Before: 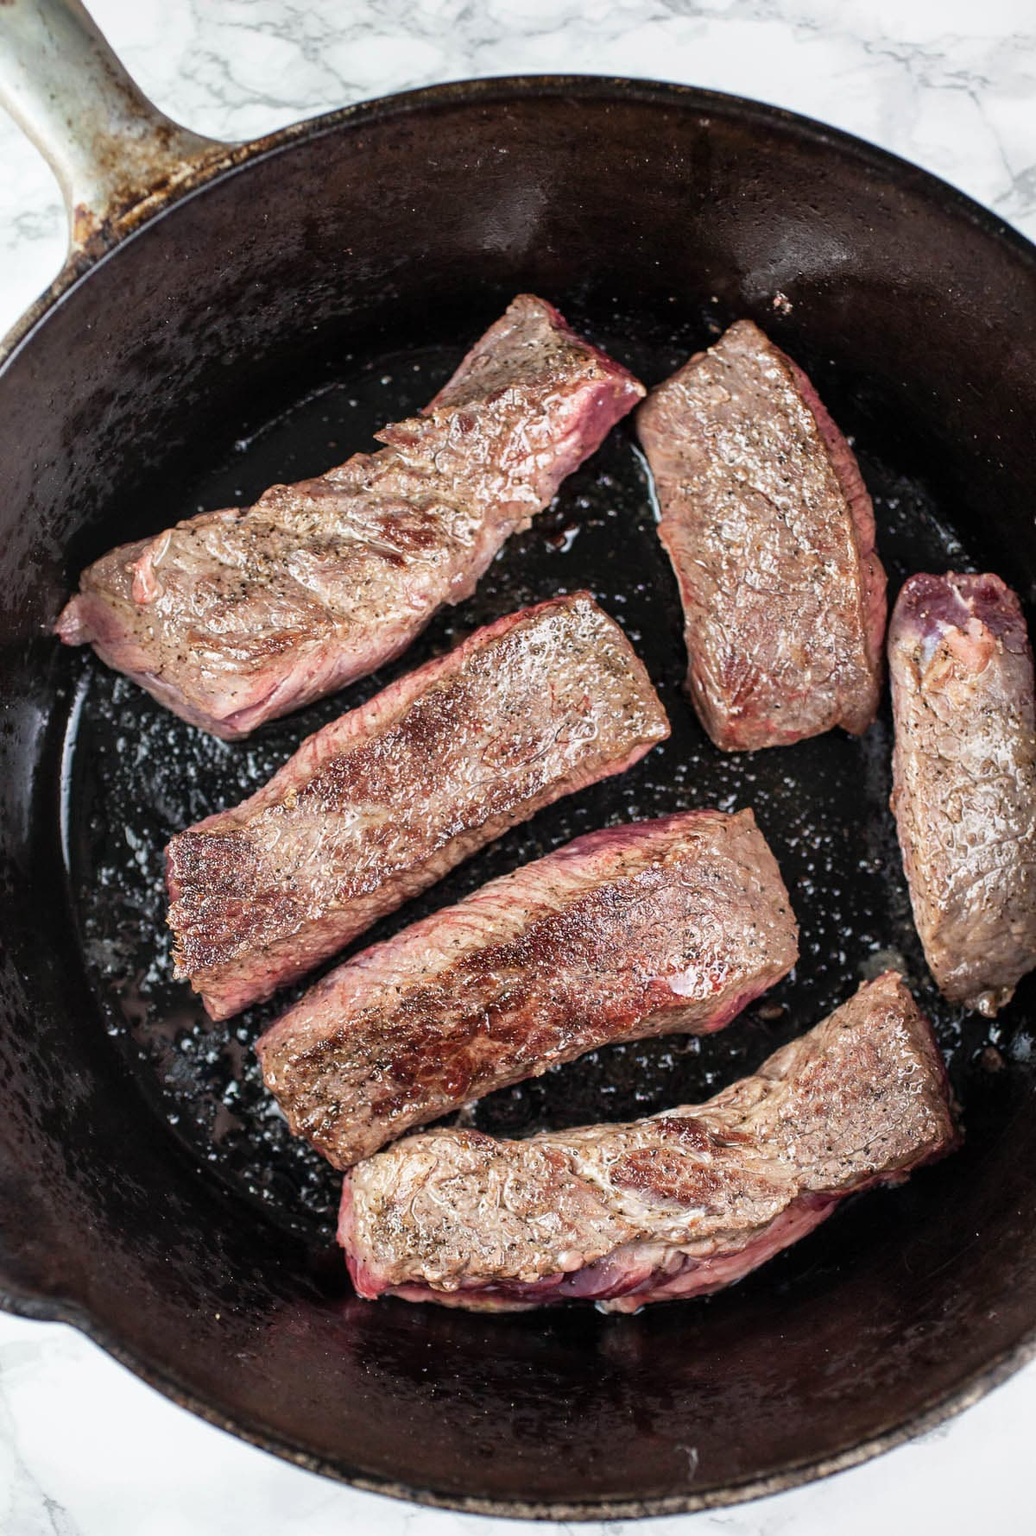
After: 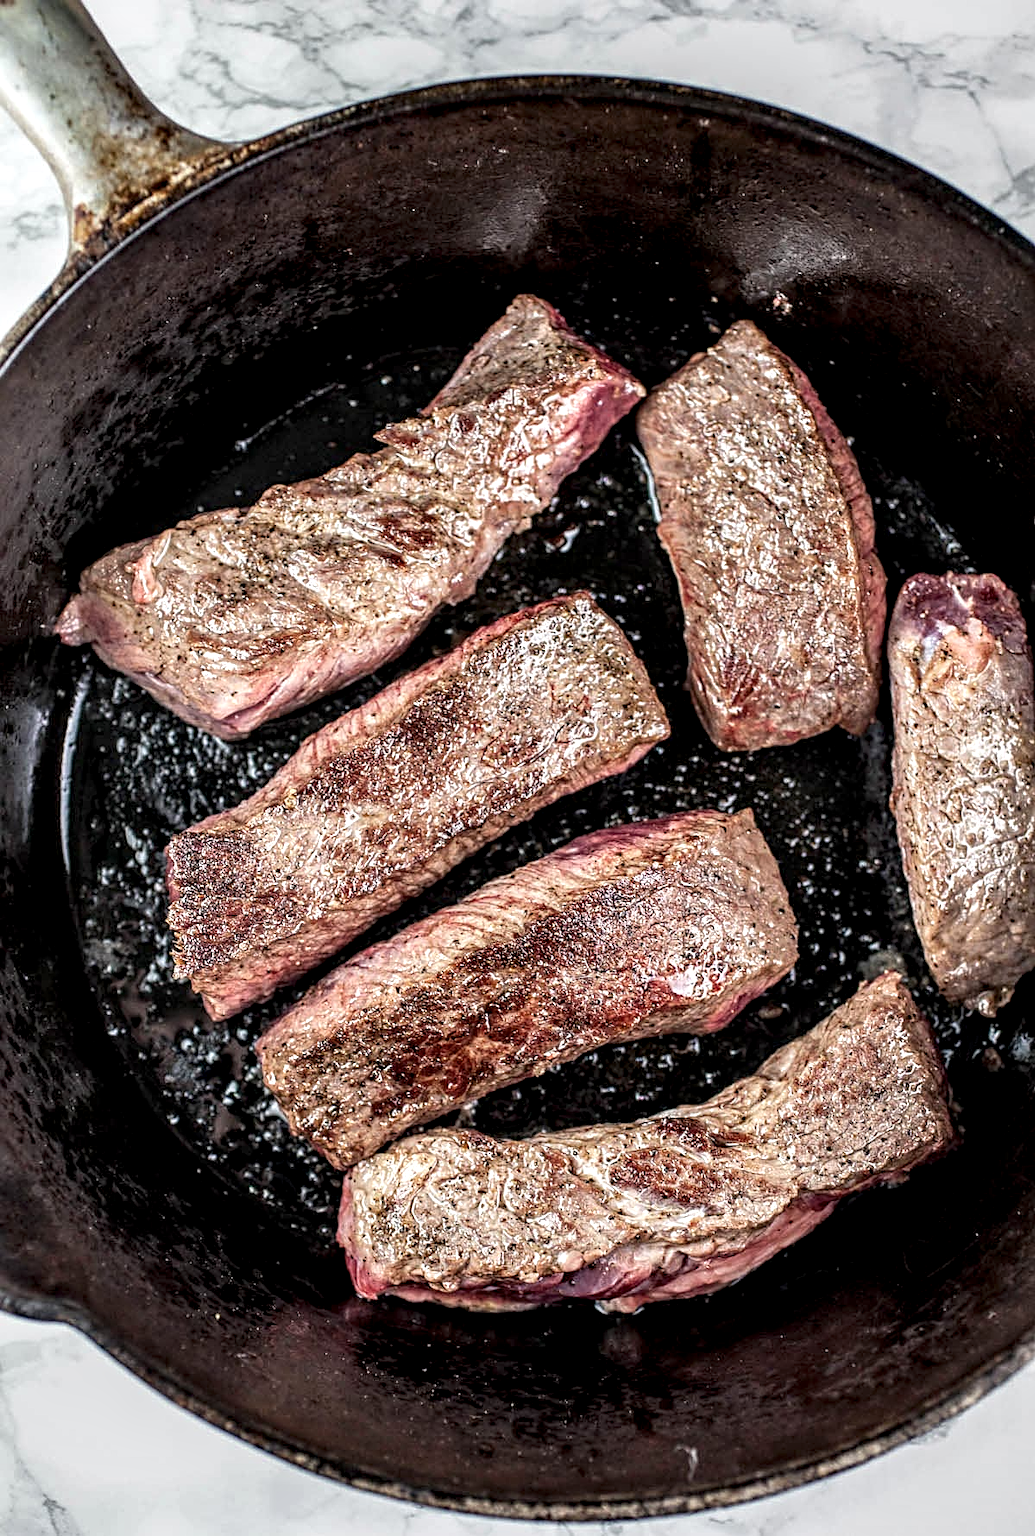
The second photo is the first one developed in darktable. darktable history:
rgb levels: preserve colors max RGB
local contrast: highlights 20%, shadows 70%, detail 170%
sharpen: radius 2.529, amount 0.323
